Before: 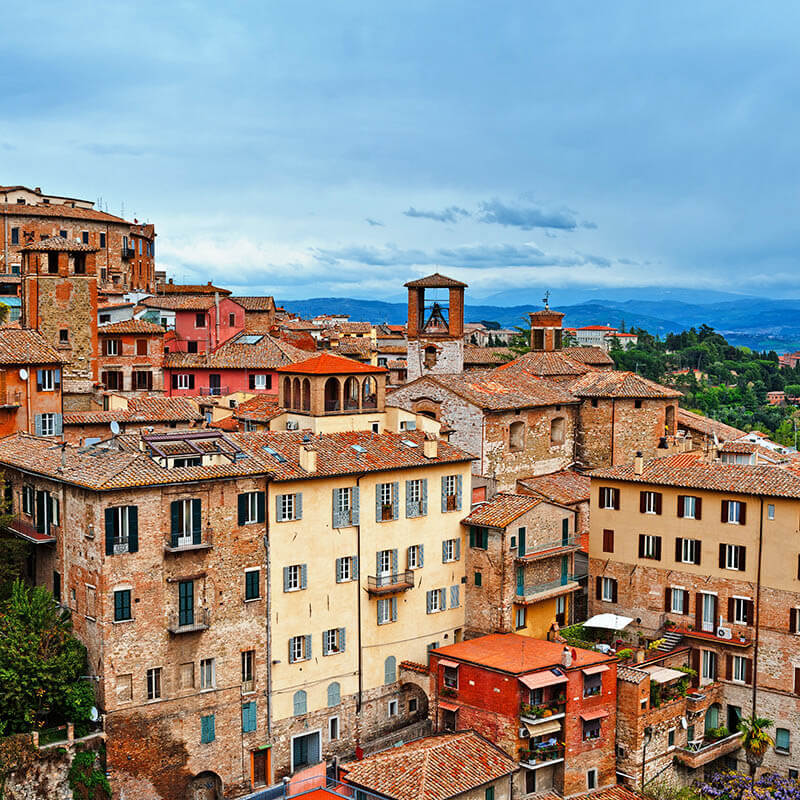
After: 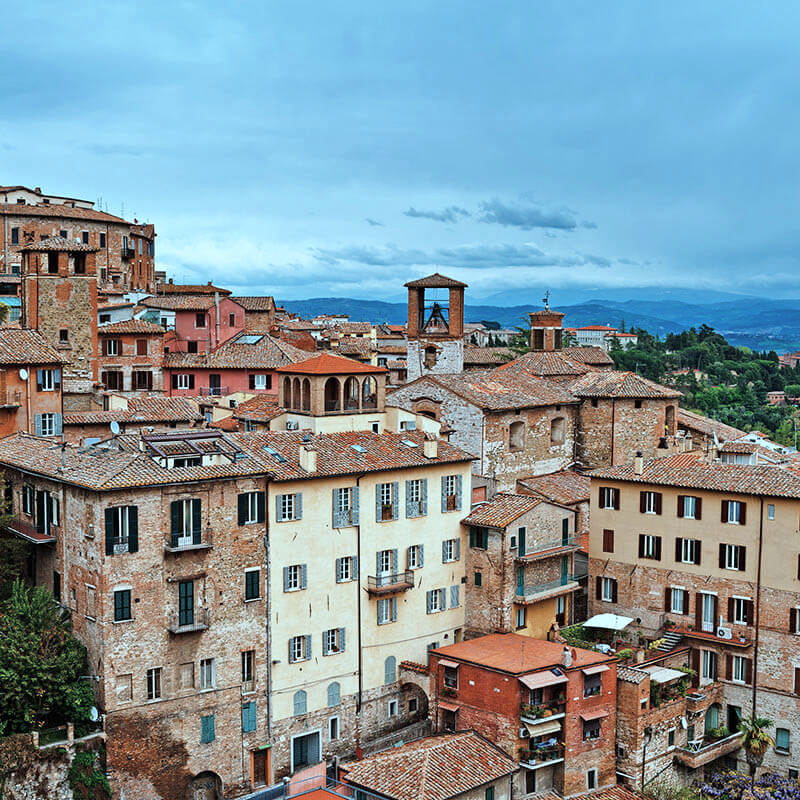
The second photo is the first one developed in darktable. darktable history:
color correction: highlights a* -13.39, highlights b* -17.89, saturation 0.706
